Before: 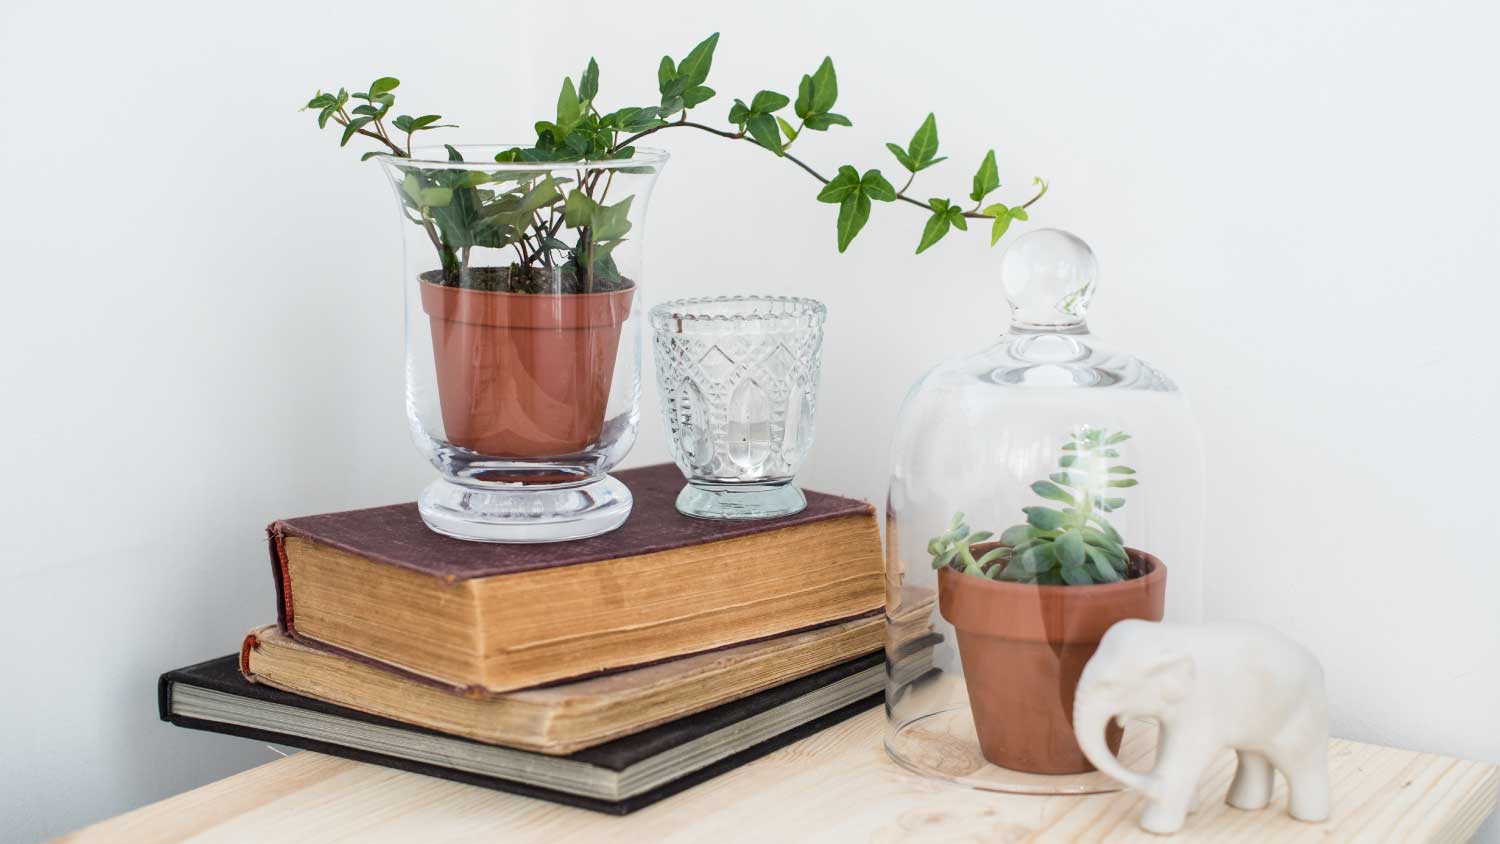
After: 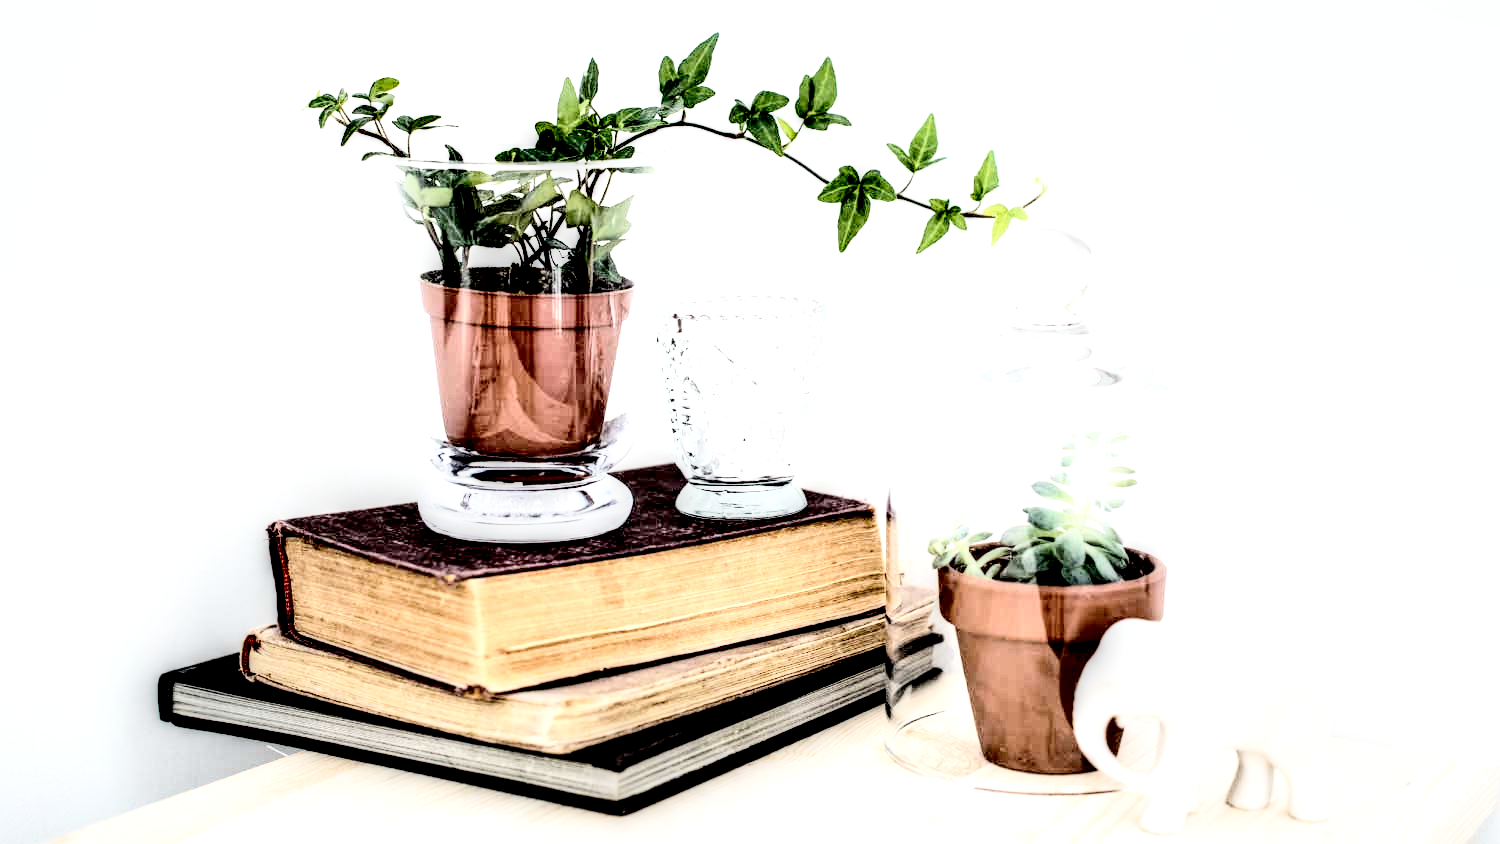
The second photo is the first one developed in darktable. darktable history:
contrast brightness saturation: contrast 0.5, saturation -0.1
base curve: curves: ch0 [(0, 0) (0.028, 0.03) (0.121, 0.232) (0.46, 0.748) (0.859, 0.968) (1, 1)], preserve colors none
local contrast: shadows 185%, detail 225%
